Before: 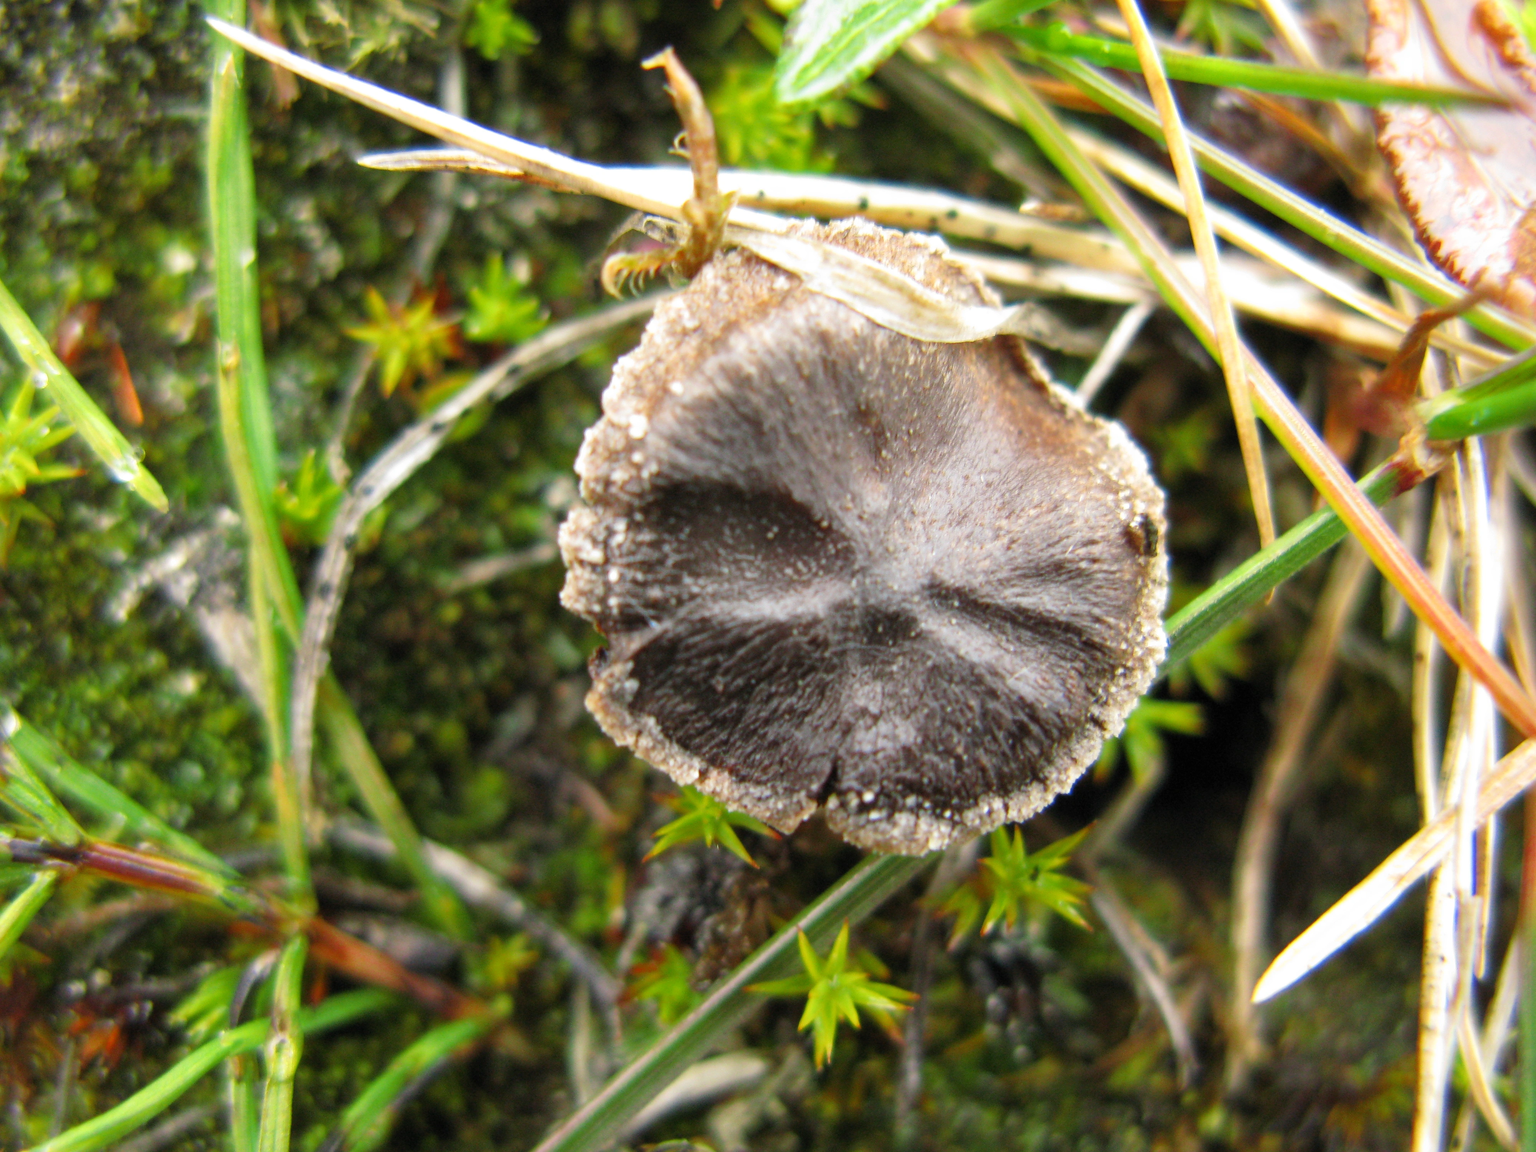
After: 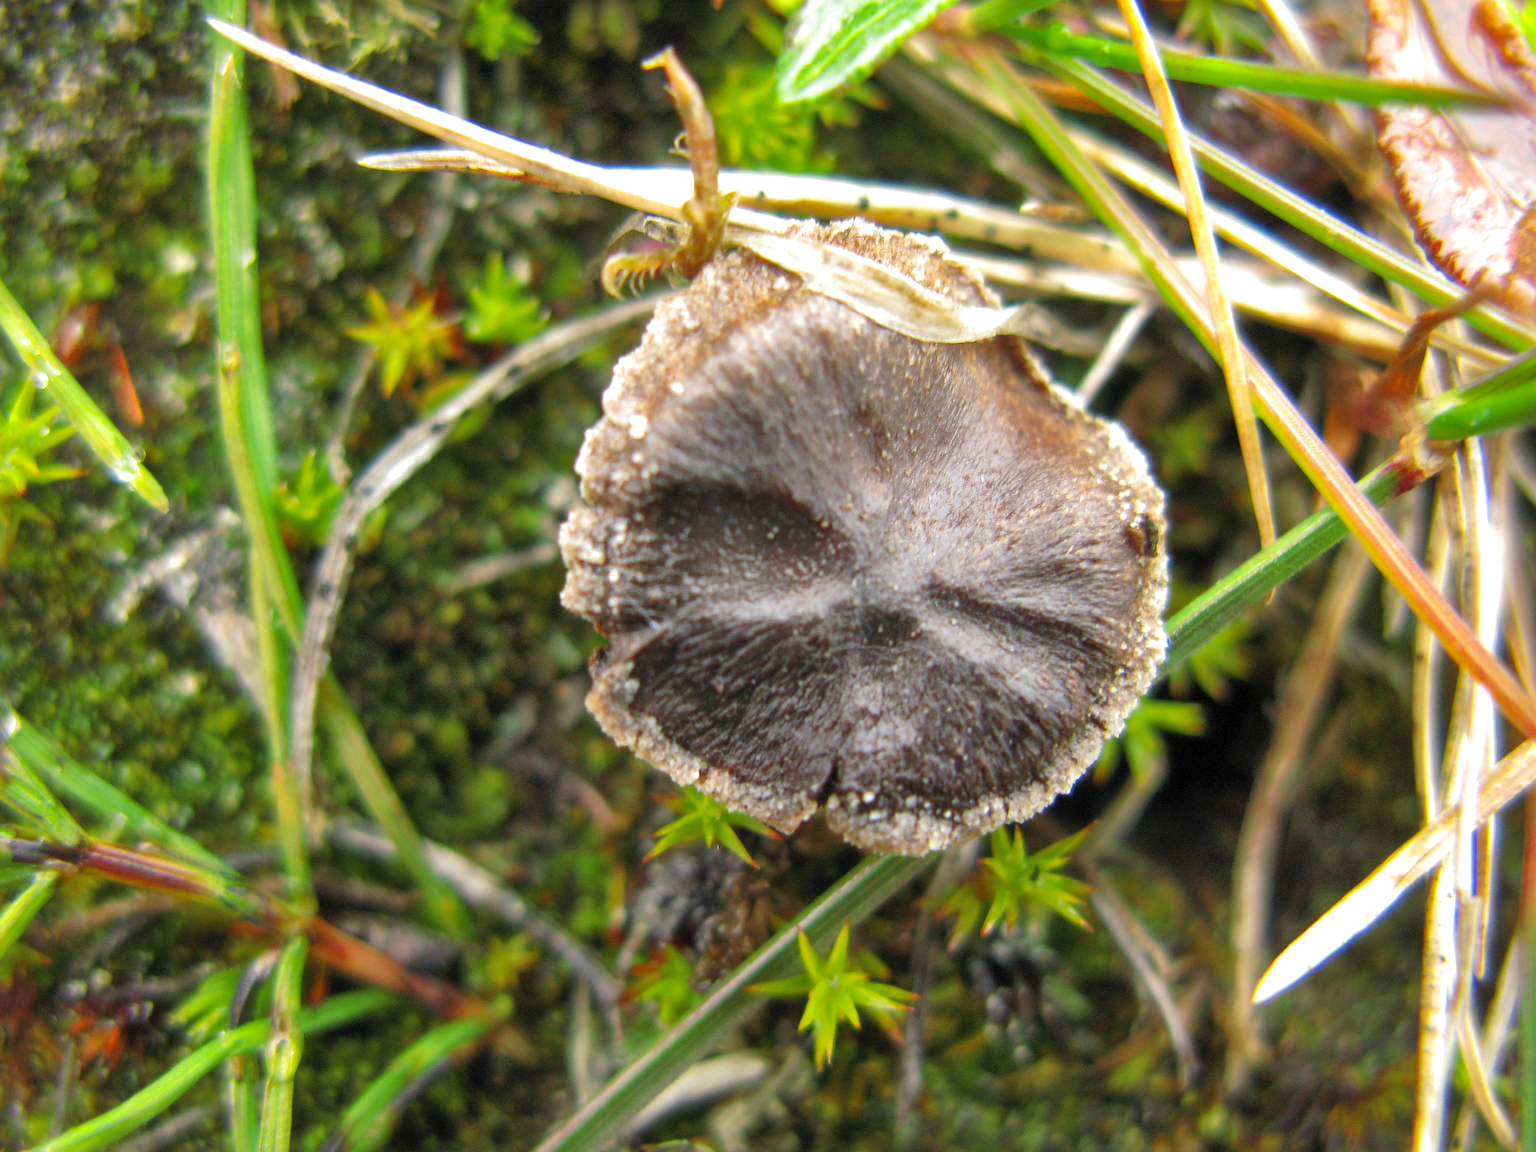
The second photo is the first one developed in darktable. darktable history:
sharpen: on, module defaults
shadows and highlights: highlights color adjustment 72.99%
exposure: exposure 0.079 EV, compensate highlight preservation false
